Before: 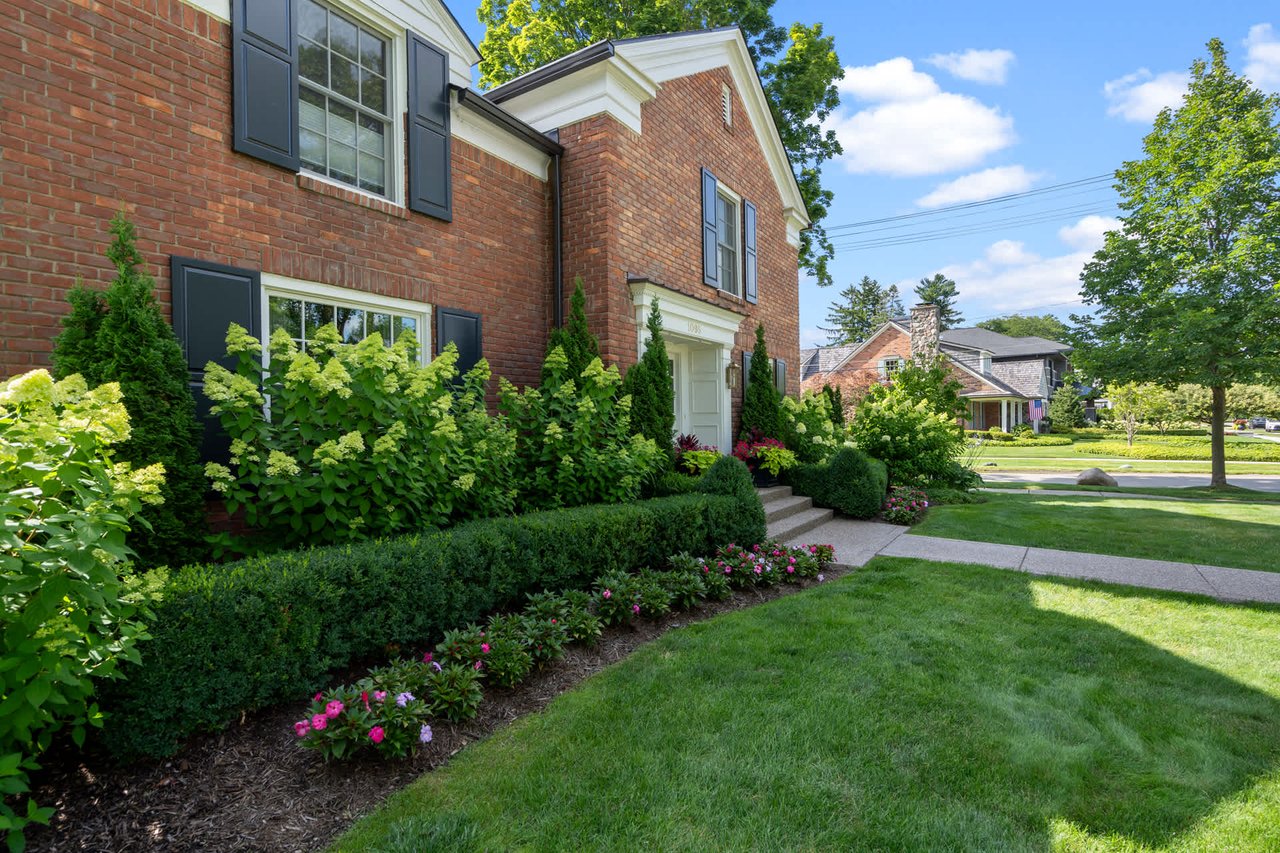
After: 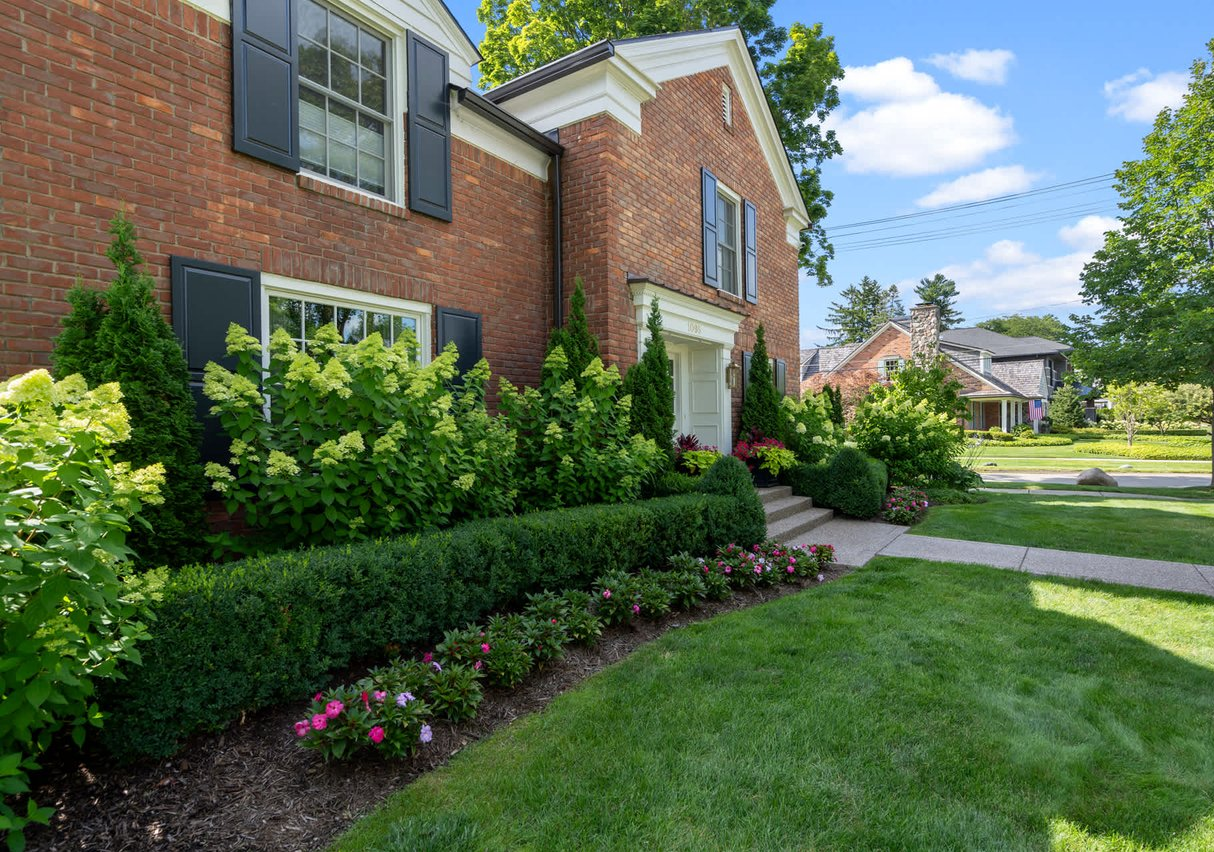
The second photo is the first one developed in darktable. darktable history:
crop and rotate: left 0%, right 5.135%
